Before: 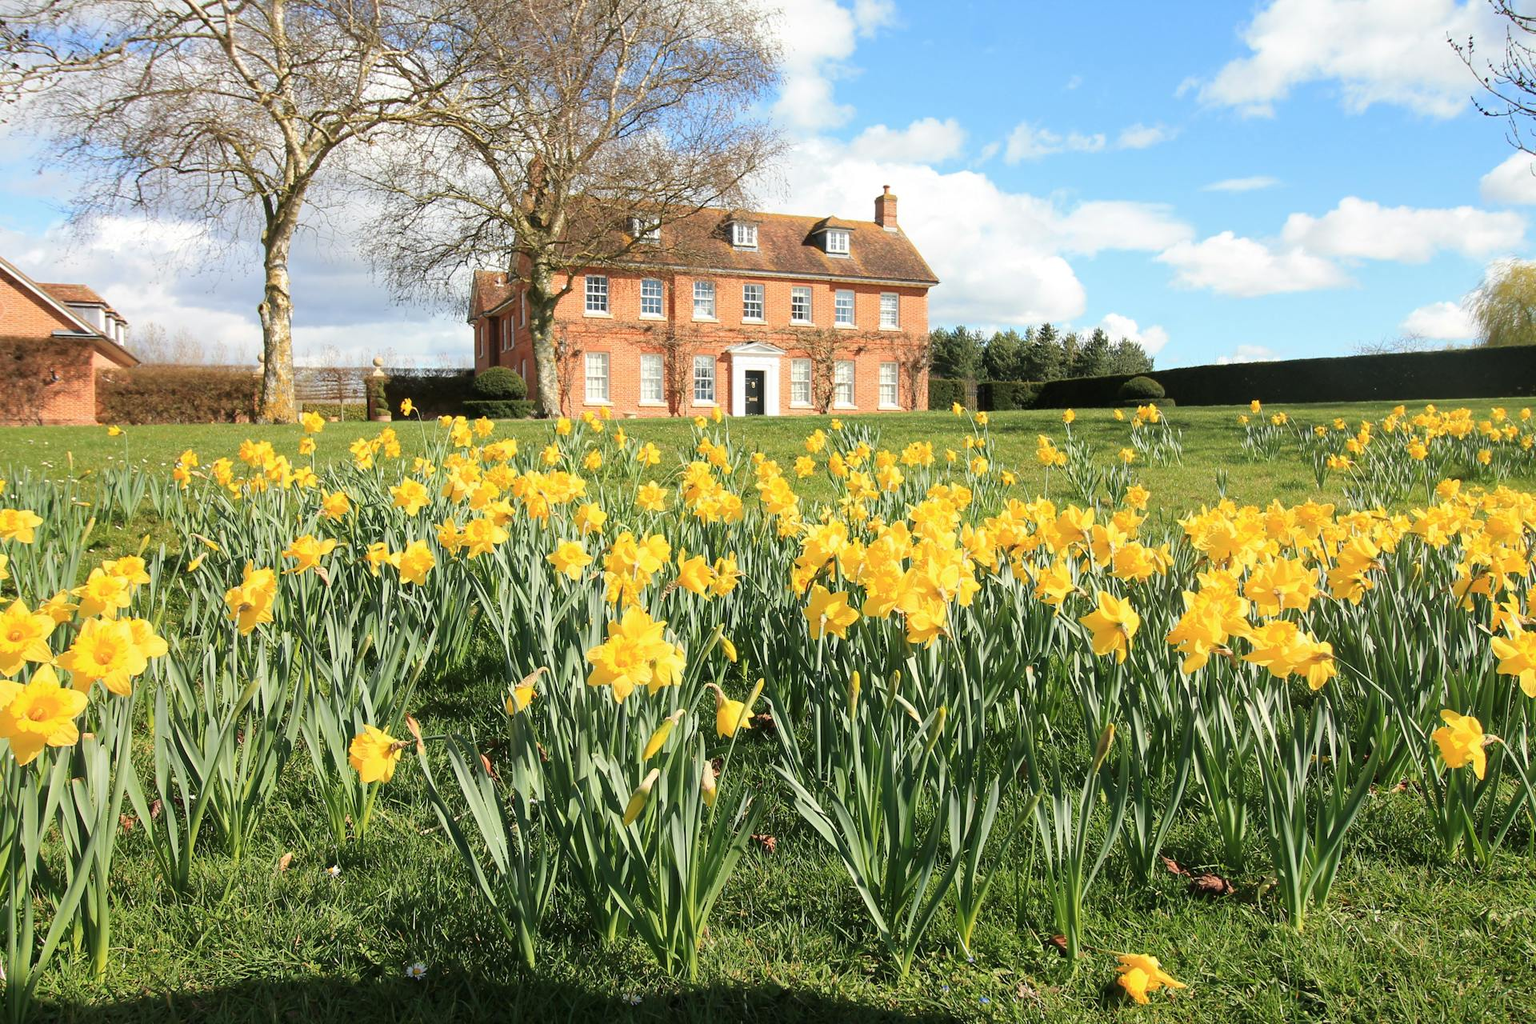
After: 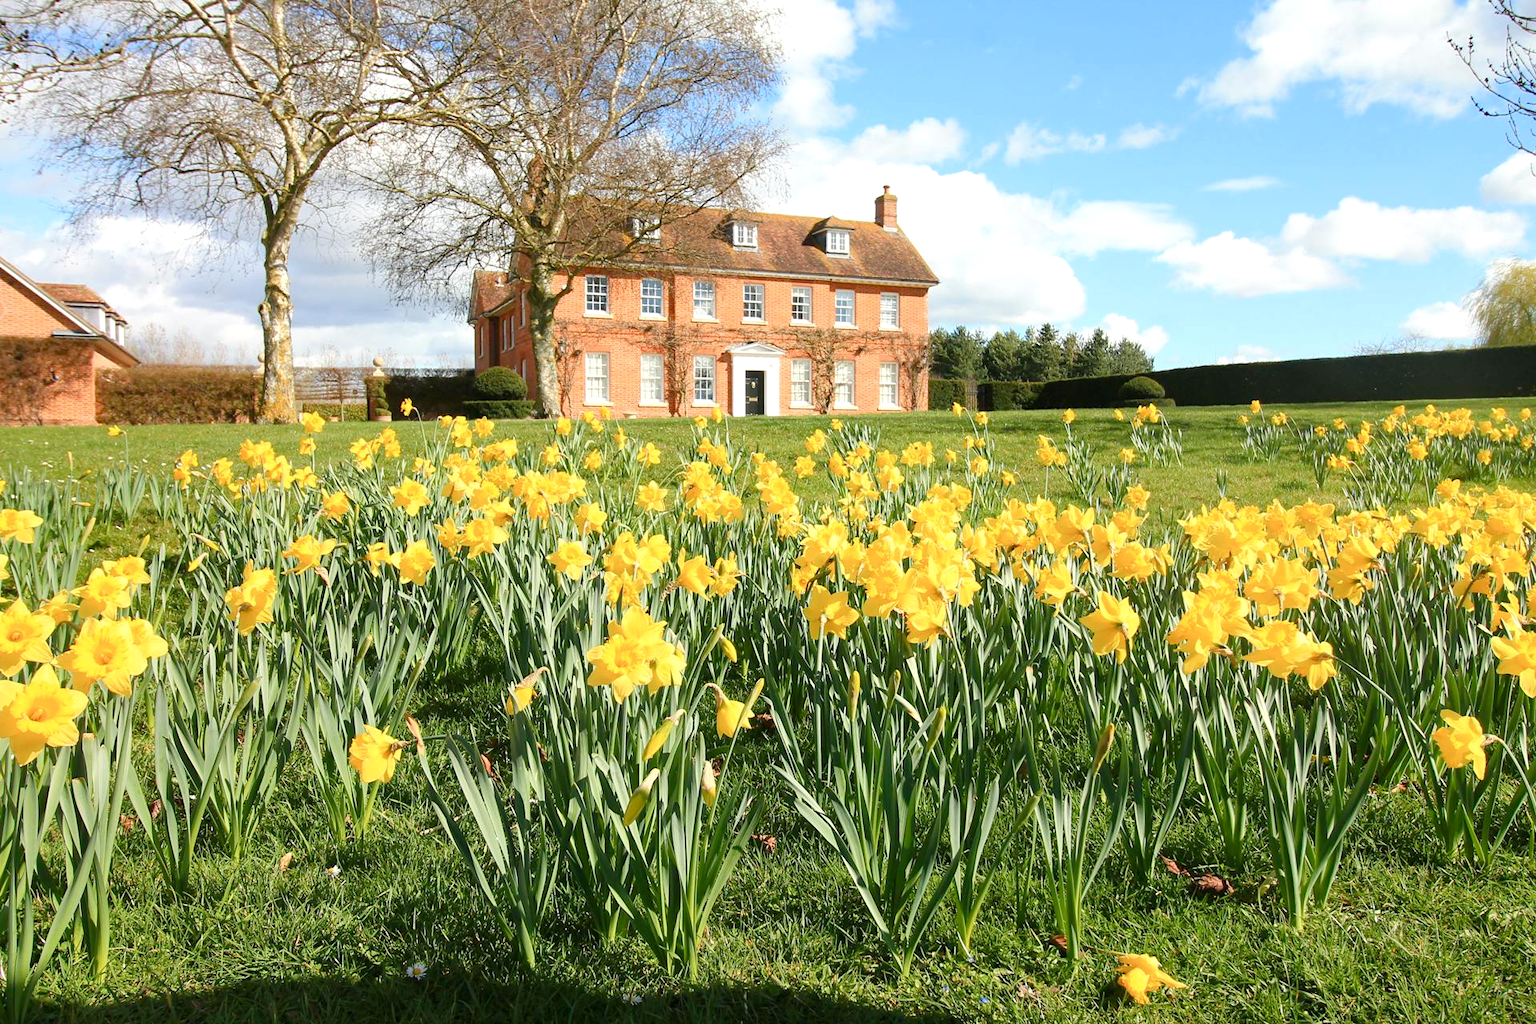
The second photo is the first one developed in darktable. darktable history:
exposure: exposure 0.161 EV, compensate highlight preservation false
color balance rgb: perceptual saturation grading › global saturation 20%, perceptual saturation grading › highlights -25%, perceptual saturation grading › shadows 25%
